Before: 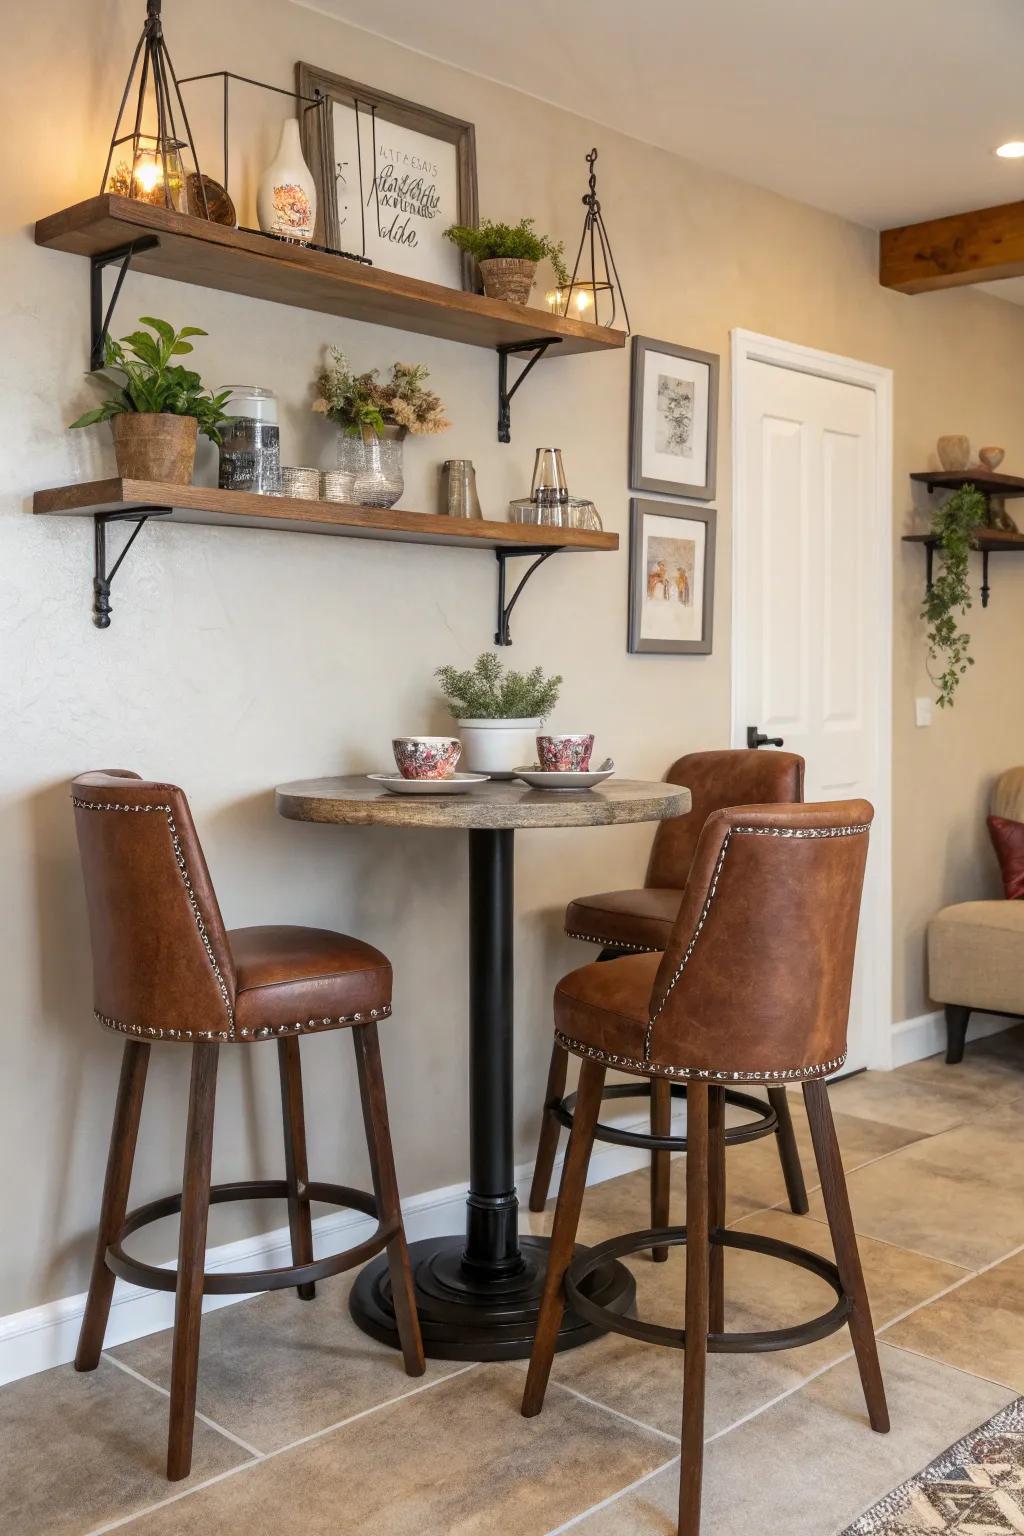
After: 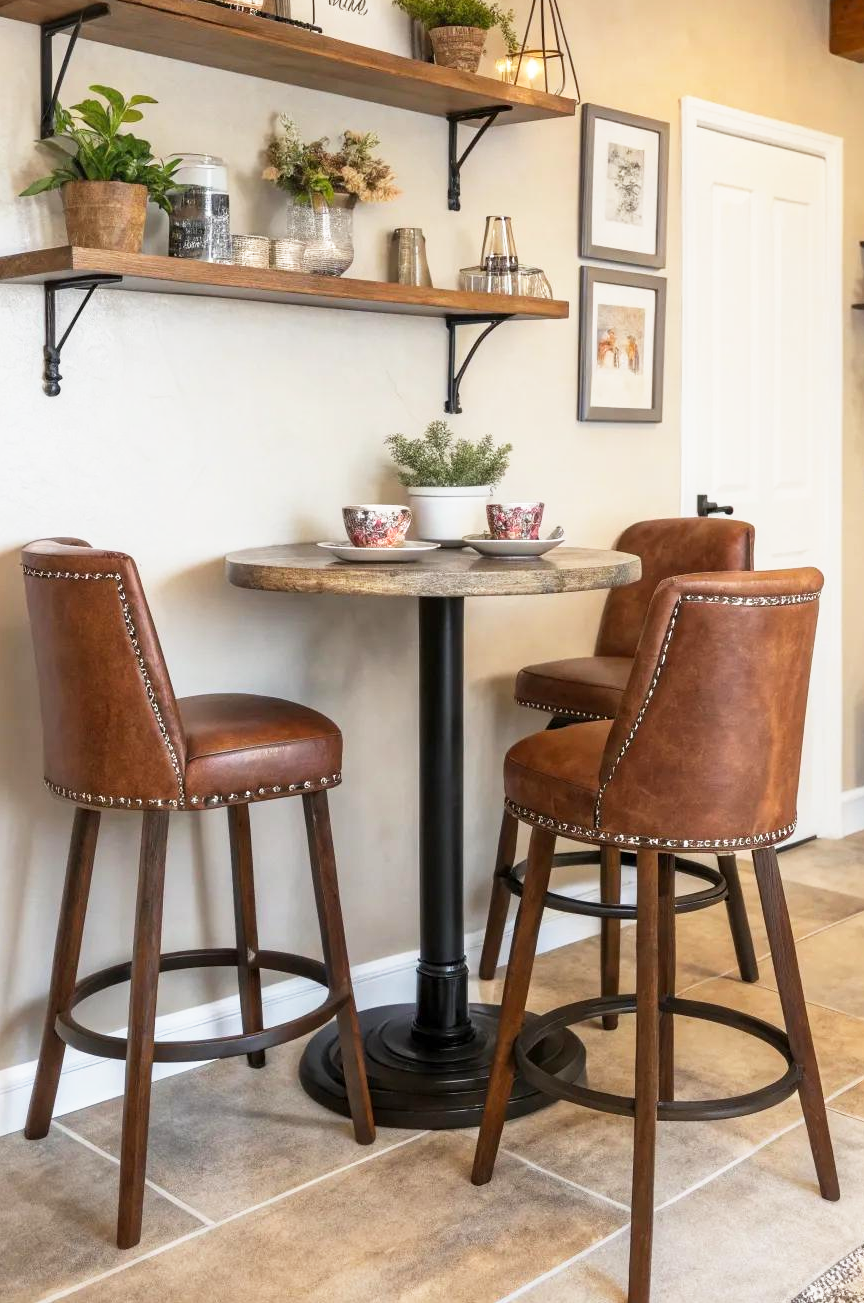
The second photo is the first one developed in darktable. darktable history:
base curve: curves: ch0 [(0, 0) (0.579, 0.807) (1, 1)], preserve colors none
crop and rotate: left 4.893%, top 15.168%, right 10.645%
